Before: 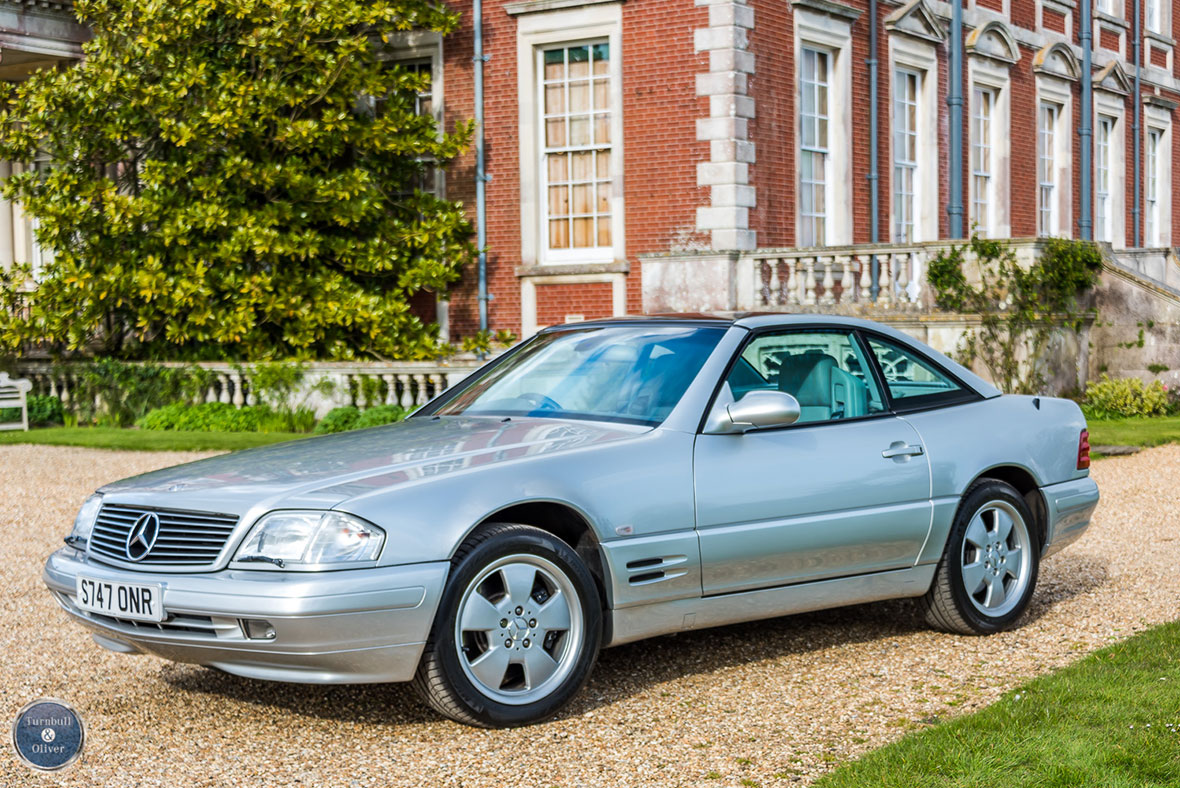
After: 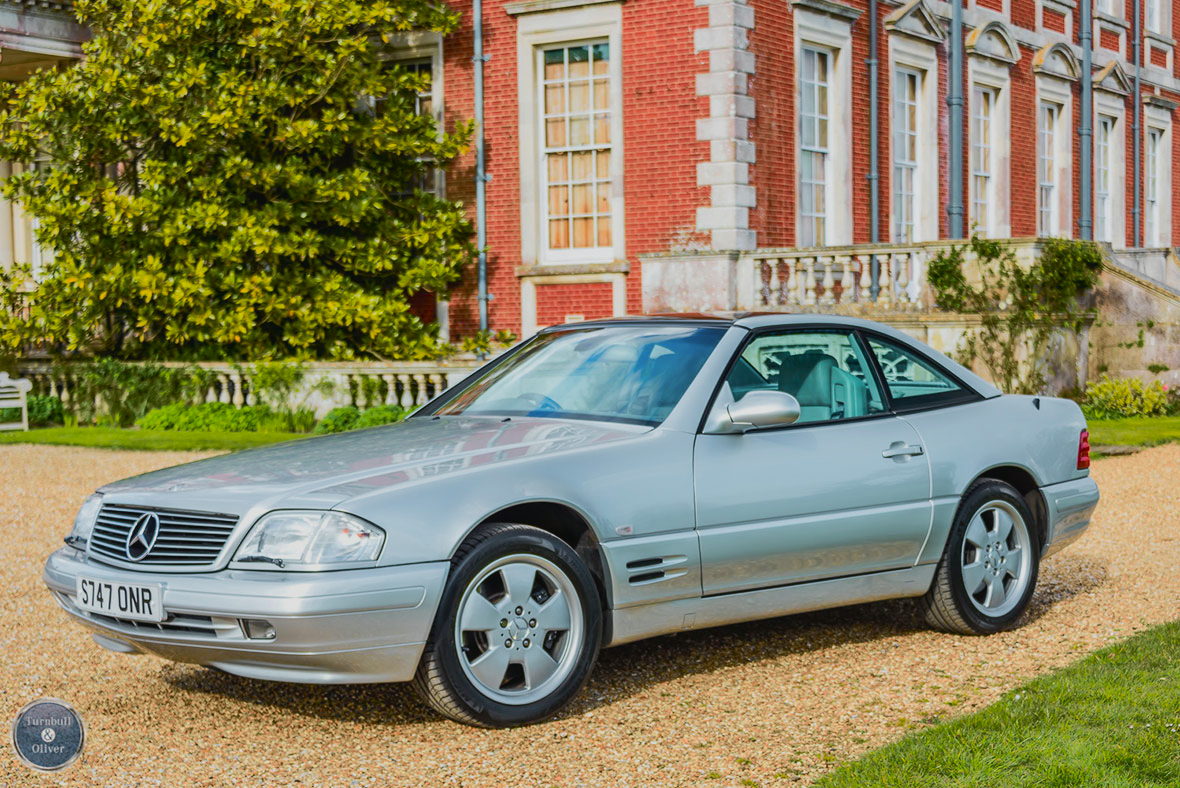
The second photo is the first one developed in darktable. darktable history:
tone curve: curves: ch0 [(0, 0.018) (0.036, 0.038) (0.15, 0.131) (0.27, 0.247) (0.528, 0.554) (0.761, 0.761) (1, 0.919)]; ch1 [(0, 0) (0.179, 0.173) (0.322, 0.32) (0.429, 0.431) (0.502, 0.5) (0.519, 0.522) (0.562, 0.588) (0.625, 0.67) (0.711, 0.745) (1, 1)]; ch2 [(0, 0) (0.29, 0.295) (0.404, 0.436) (0.497, 0.499) (0.521, 0.523) (0.561, 0.605) (0.657, 0.655) (0.712, 0.764) (1, 1)], color space Lab, independent channels, preserve colors none
shadows and highlights: on, module defaults
